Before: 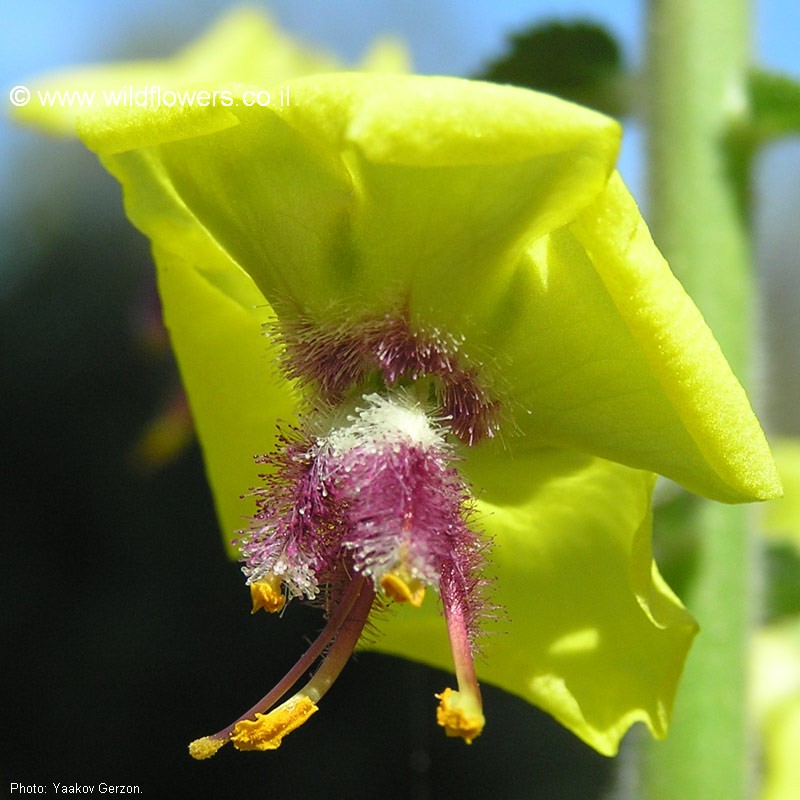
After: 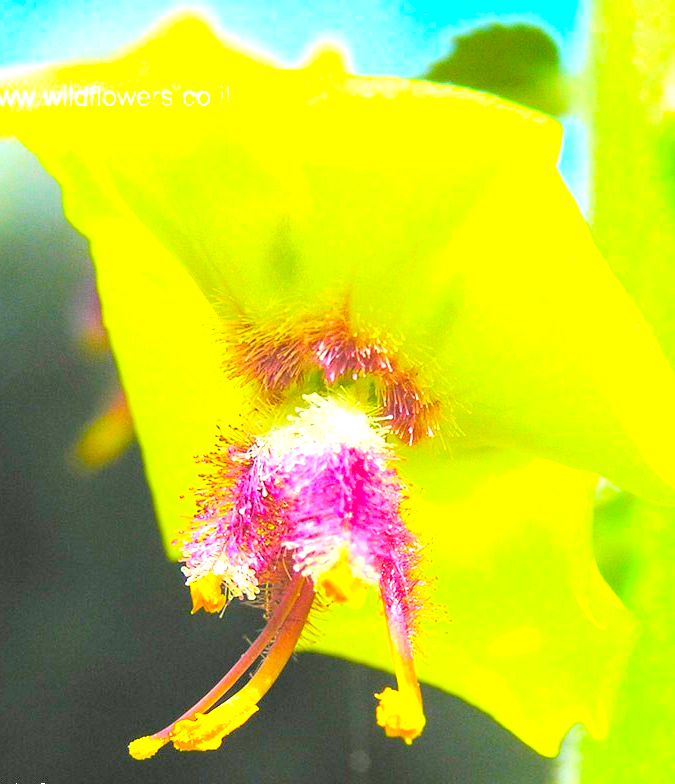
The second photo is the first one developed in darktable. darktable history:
crop: left 7.598%, right 7.873%
contrast brightness saturation: contrast 0.1, brightness 0.3, saturation 0.14
exposure: black level correction 0, exposure 1.9 EV, compensate highlight preservation false
color balance rgb: linear chroma grading › global chroma 15%, perceptual saturation grading › global saturation 30%
tone equalizer: on, module defaults
